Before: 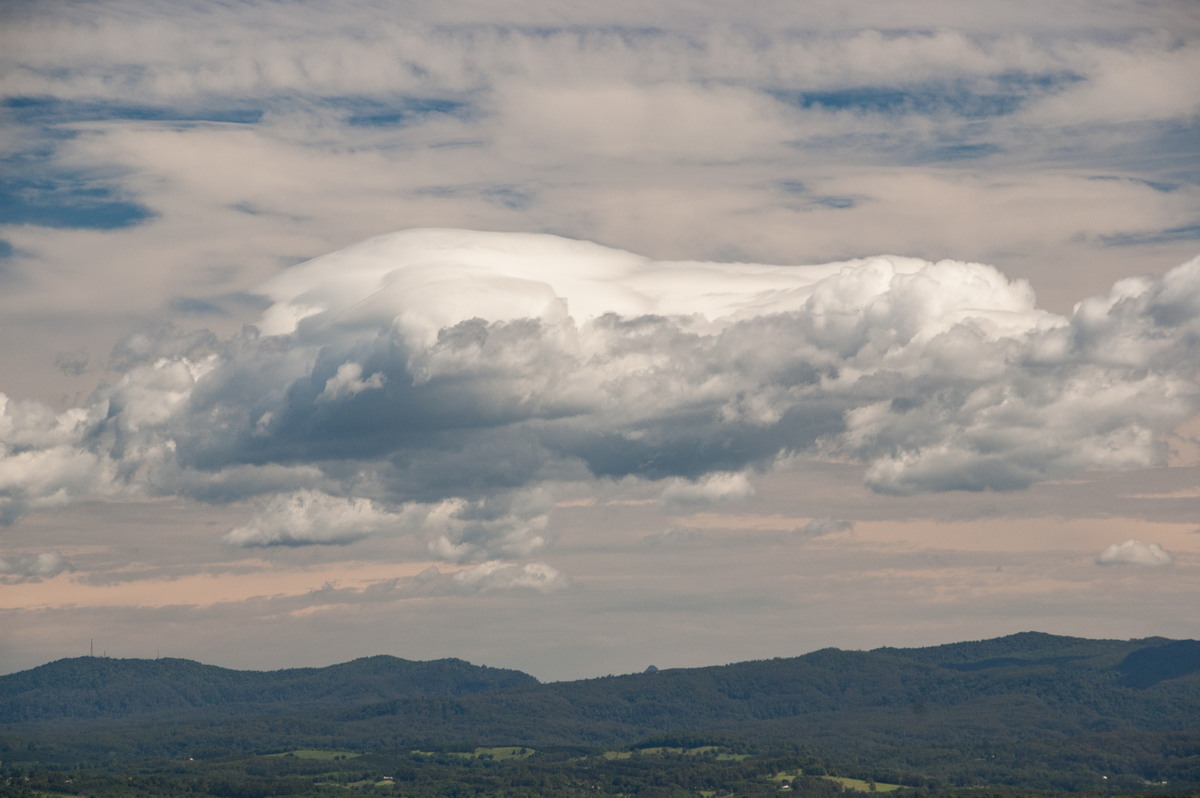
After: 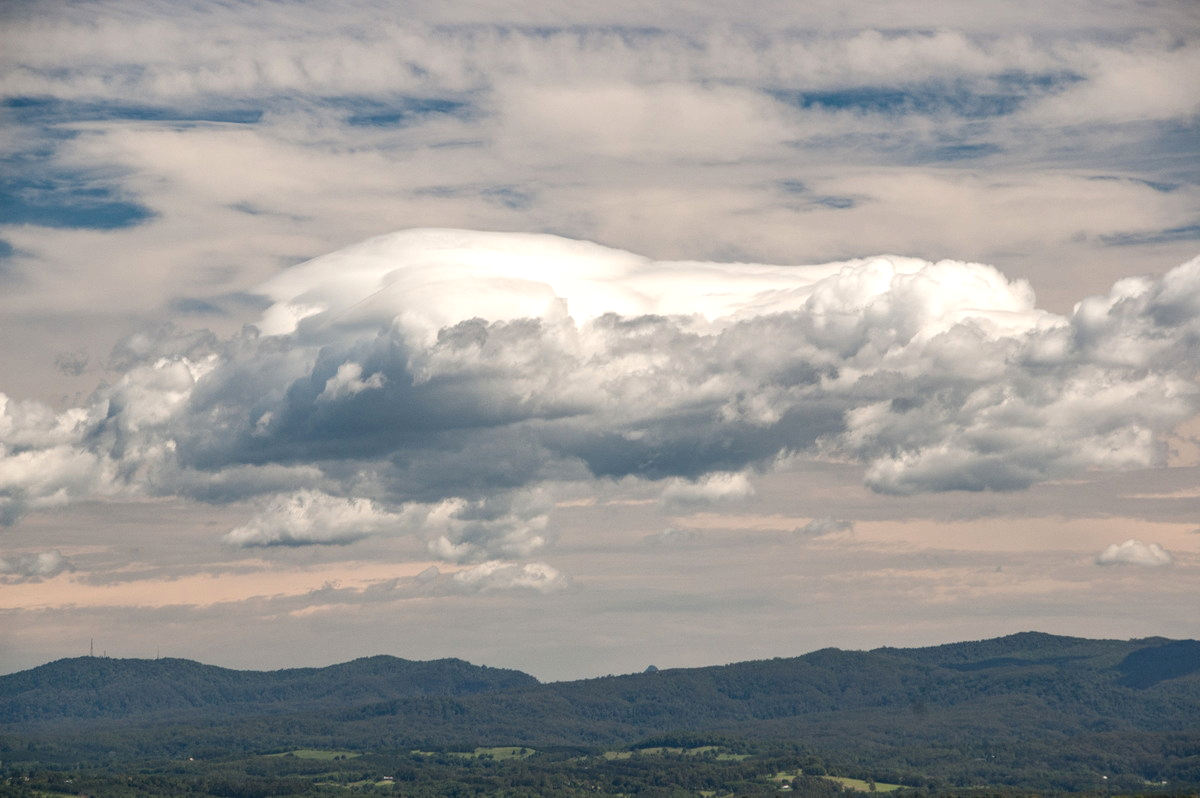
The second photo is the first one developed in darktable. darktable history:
exposure: exposure 0.244 EV, compensate exposure bias true, compensate highlight preservation false
local contrast: on, module defaults
